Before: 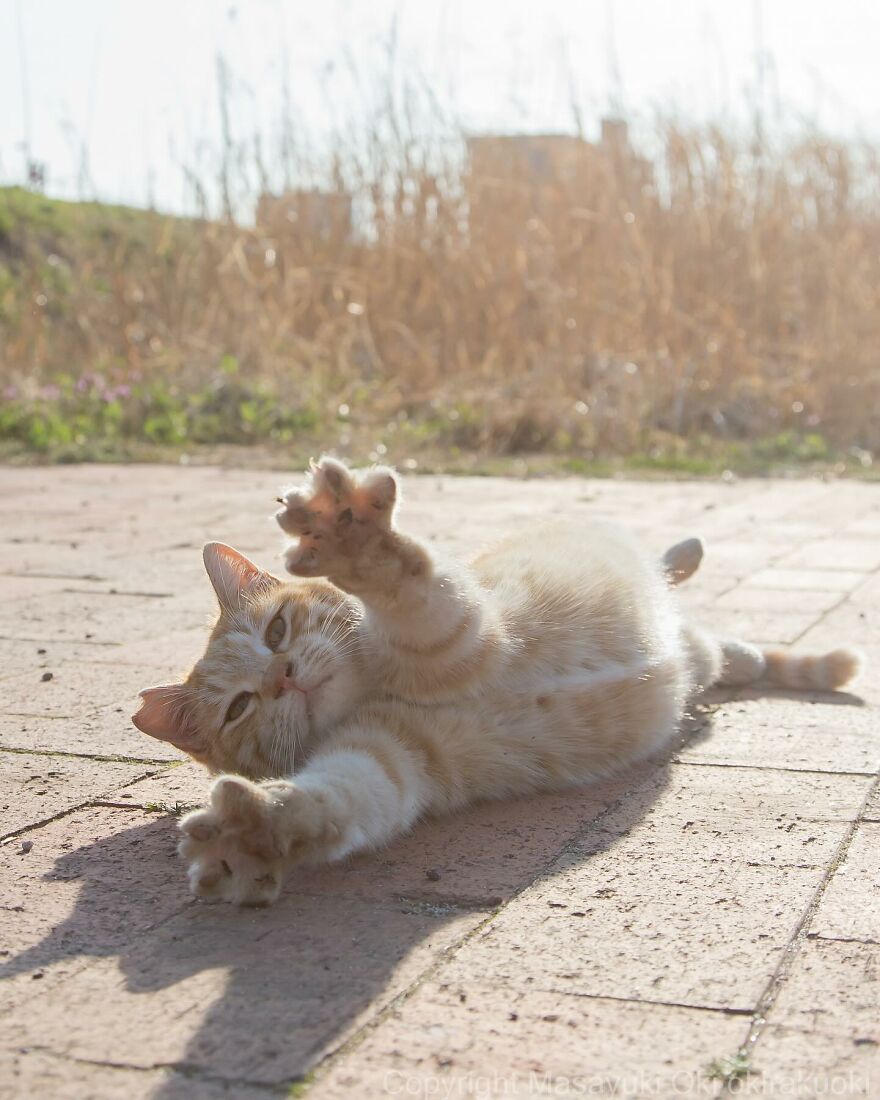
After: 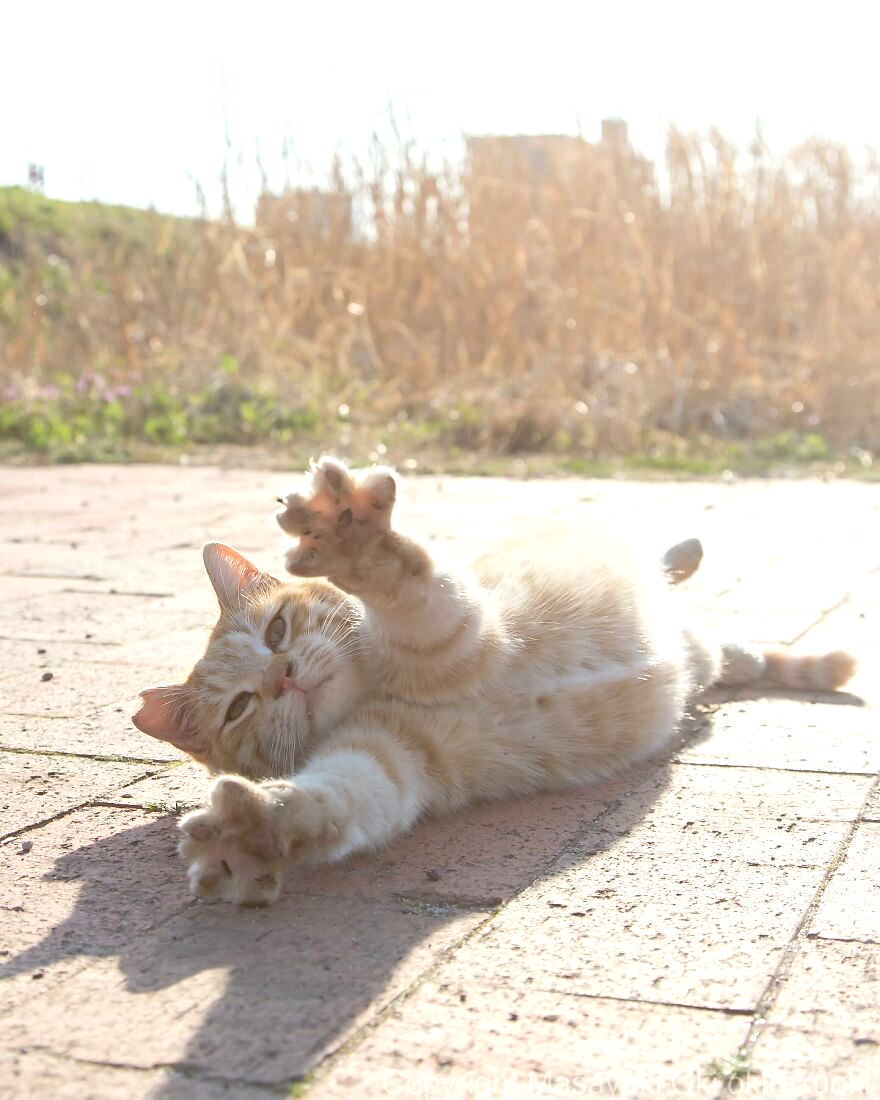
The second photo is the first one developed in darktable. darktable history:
exposure: black level correction -0.002, exposure 0.533 EV, compensate exposure bias true, compensate highlight preservation false
